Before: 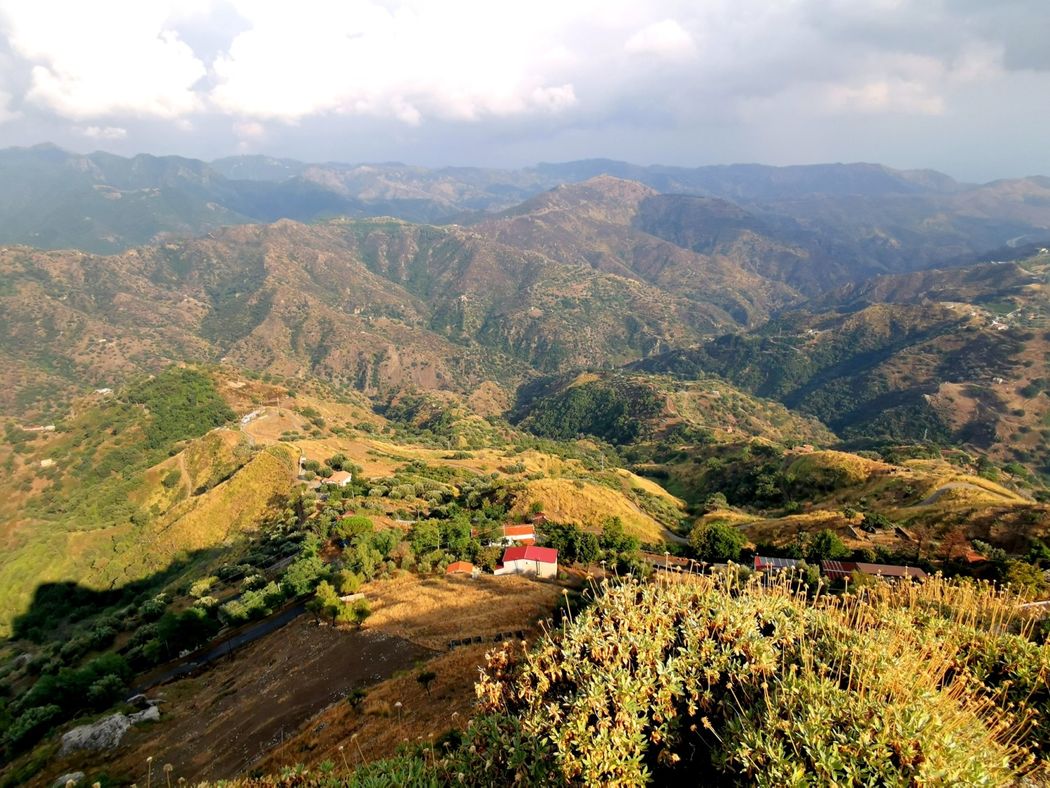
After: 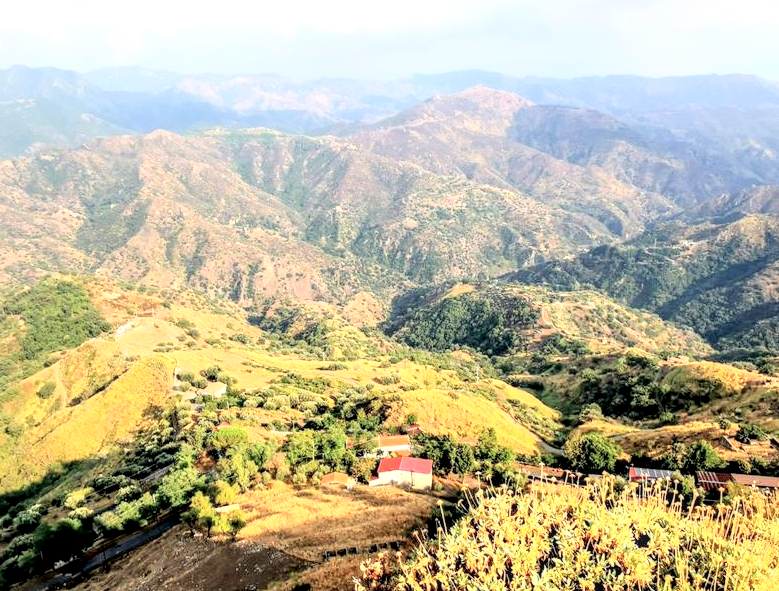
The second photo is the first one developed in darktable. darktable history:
crop and rotate: left 11.953%, top 11.328%, right 13.836%, bottom 13.659%
local contrast: highlights 29%, detail 150%
contrast brightness saturation: contrast 0.105, brightness 0.304, saturation 0.146
tone curve: curves: ch0 [(0, 0.016) (0.11, 0.039) (0.259, 0.235) (0.383, 0.437) (0.499, 0.597) (0.733, 0.867) (0.843, 0.948) (1, 1)], color space Lab, independent channels, preserve colors none
